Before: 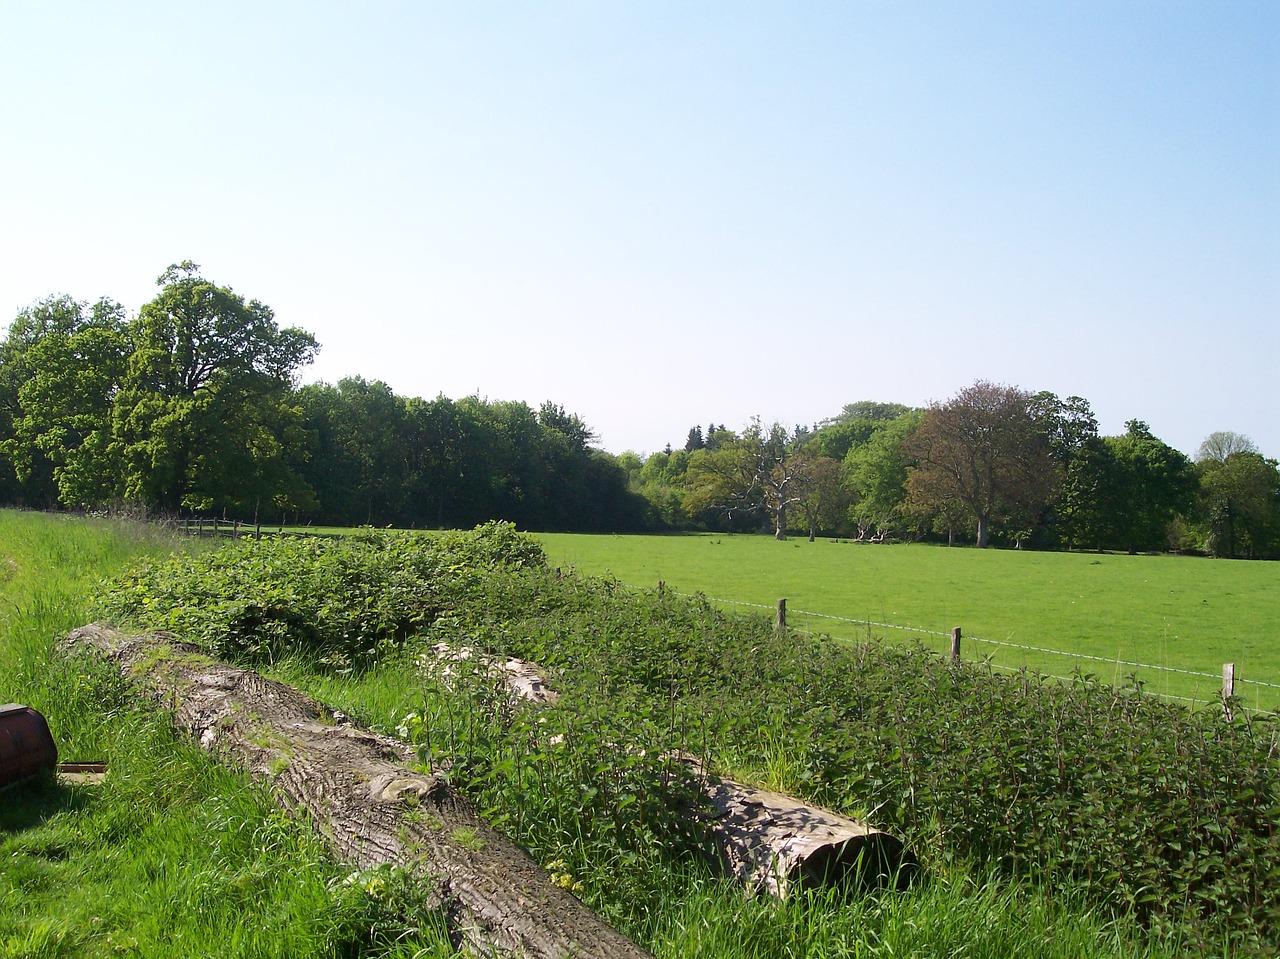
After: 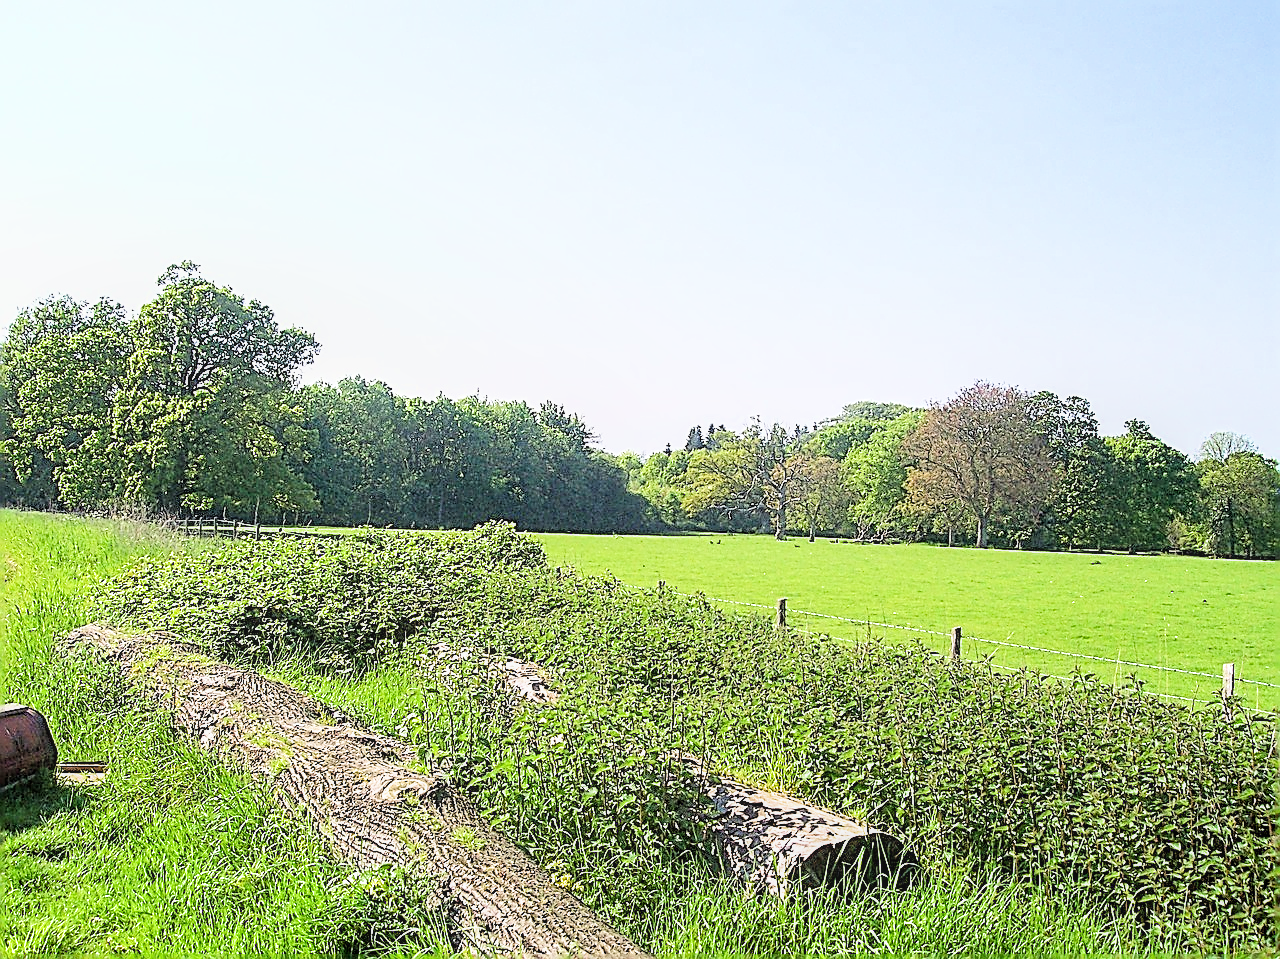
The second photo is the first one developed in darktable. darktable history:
sharpen: amount 2
local contrast: on, module defaults
filmic rgb: black relative exposure -7.15 EV, white relative exposure 5.36 EV, hardness 3.02, color science v6 (2022)
exposure: exposure 2.207 EV, compensate highlight preservation false
